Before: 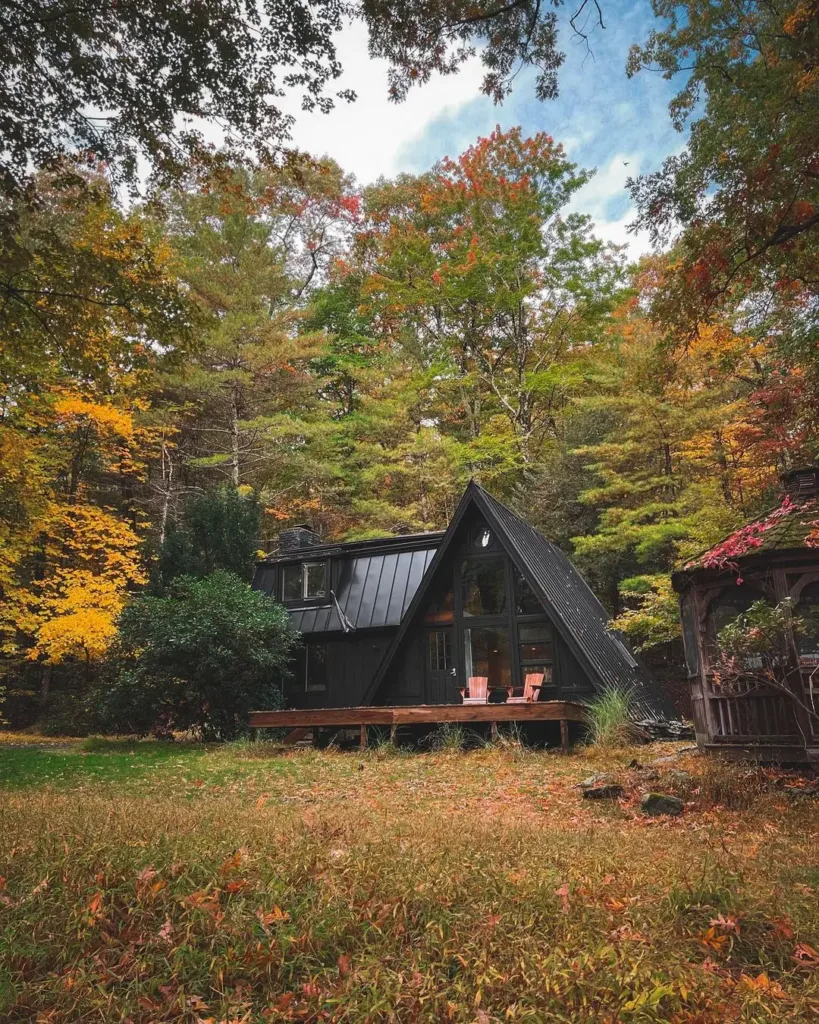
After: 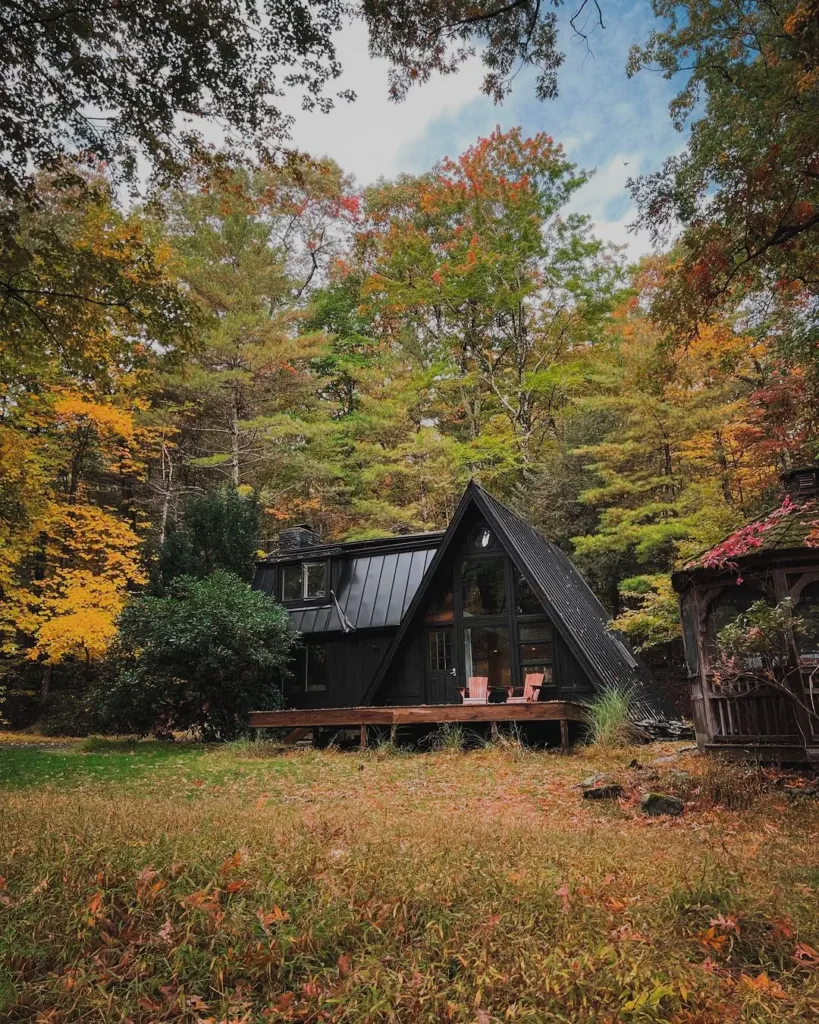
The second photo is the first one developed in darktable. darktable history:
filmic rgb: black relative exposure -7.46 EV, white relative exposure 4.82 EV, threshold 5.97 EV, hardness 3.4, enable highlight reconstruction true
